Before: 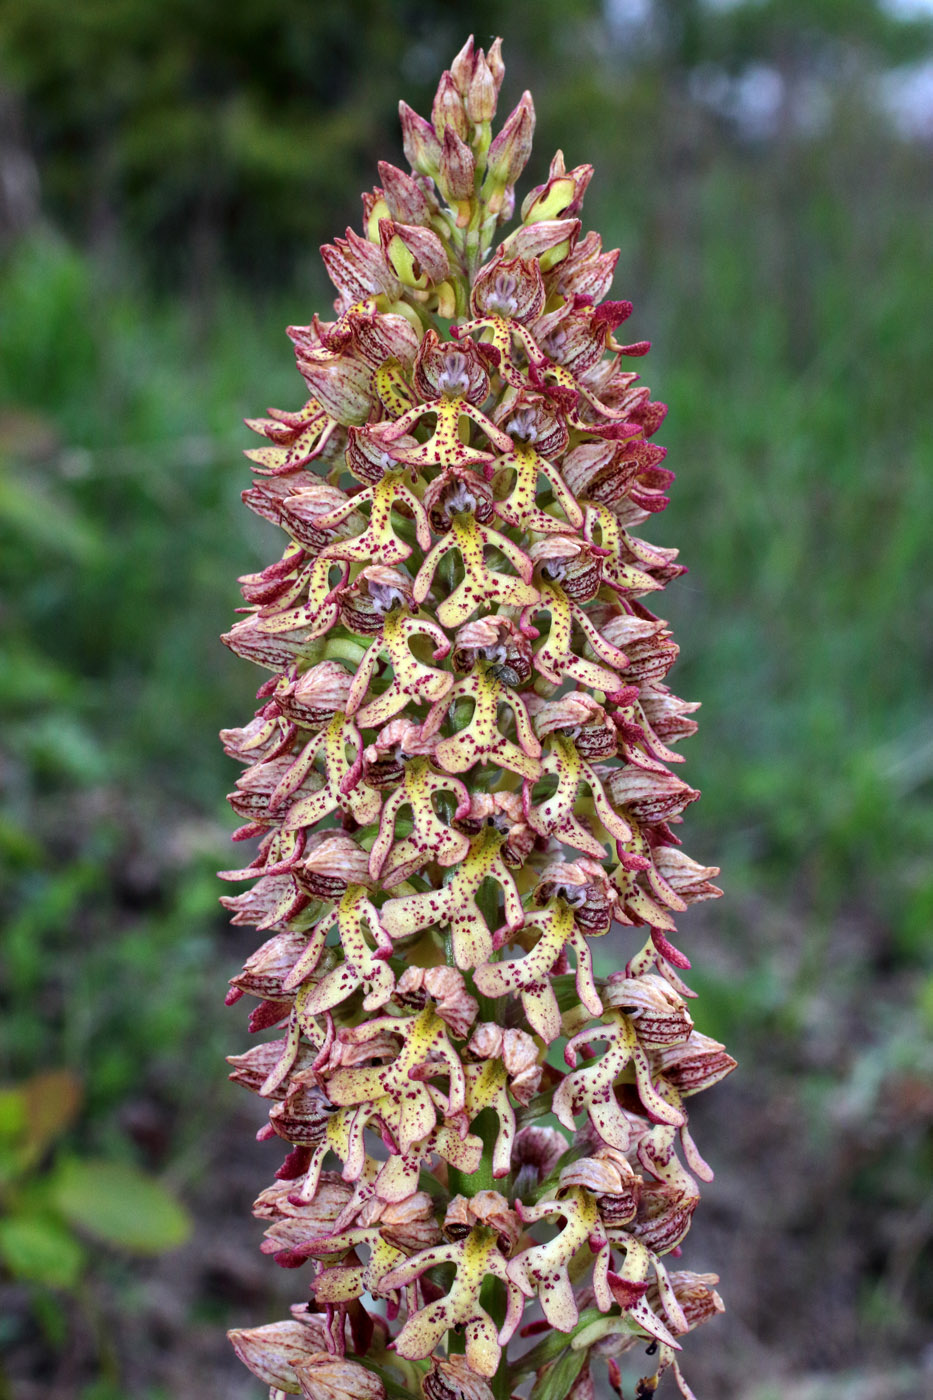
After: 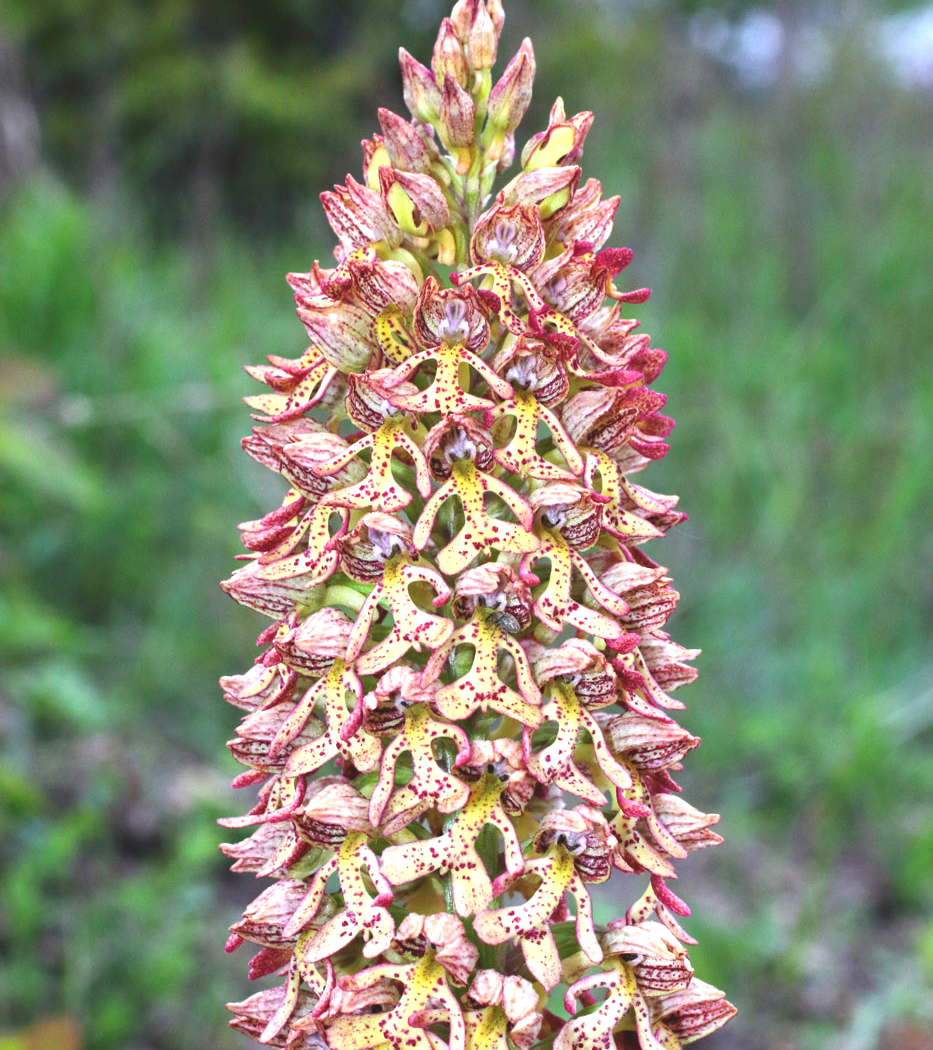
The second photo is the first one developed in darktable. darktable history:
color balance rgb: contrast -10%
crop: top 3.857%, bottom 21.132%
exposure: black level correction -0.005, exposure 1 EV, compensate highlight preservation false
